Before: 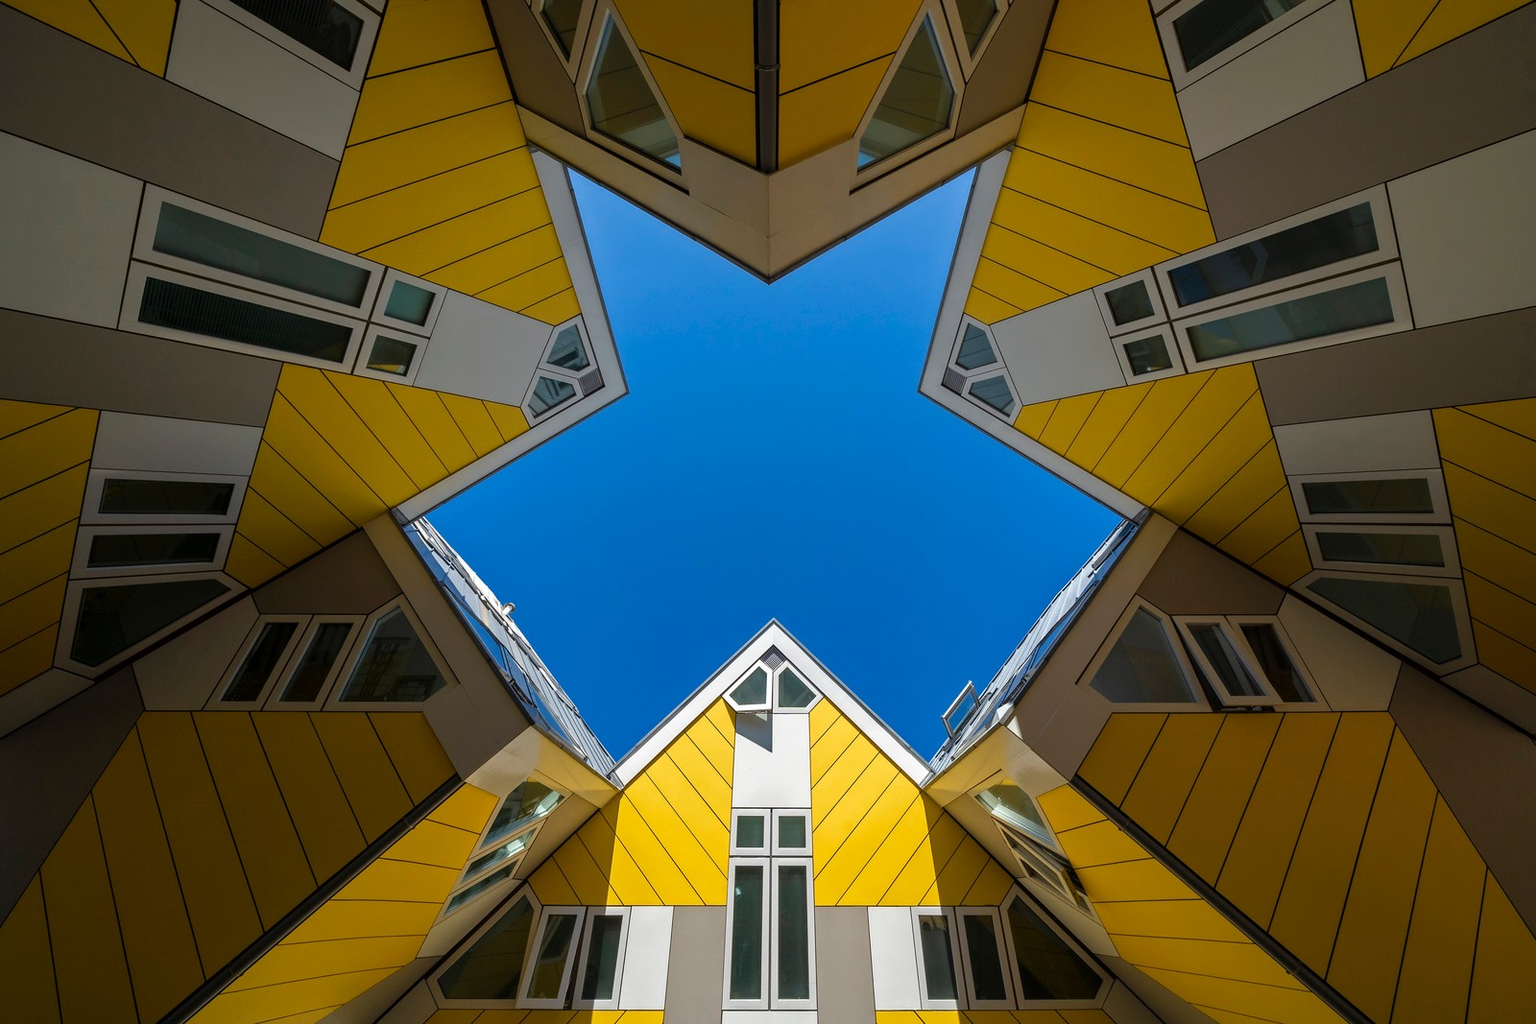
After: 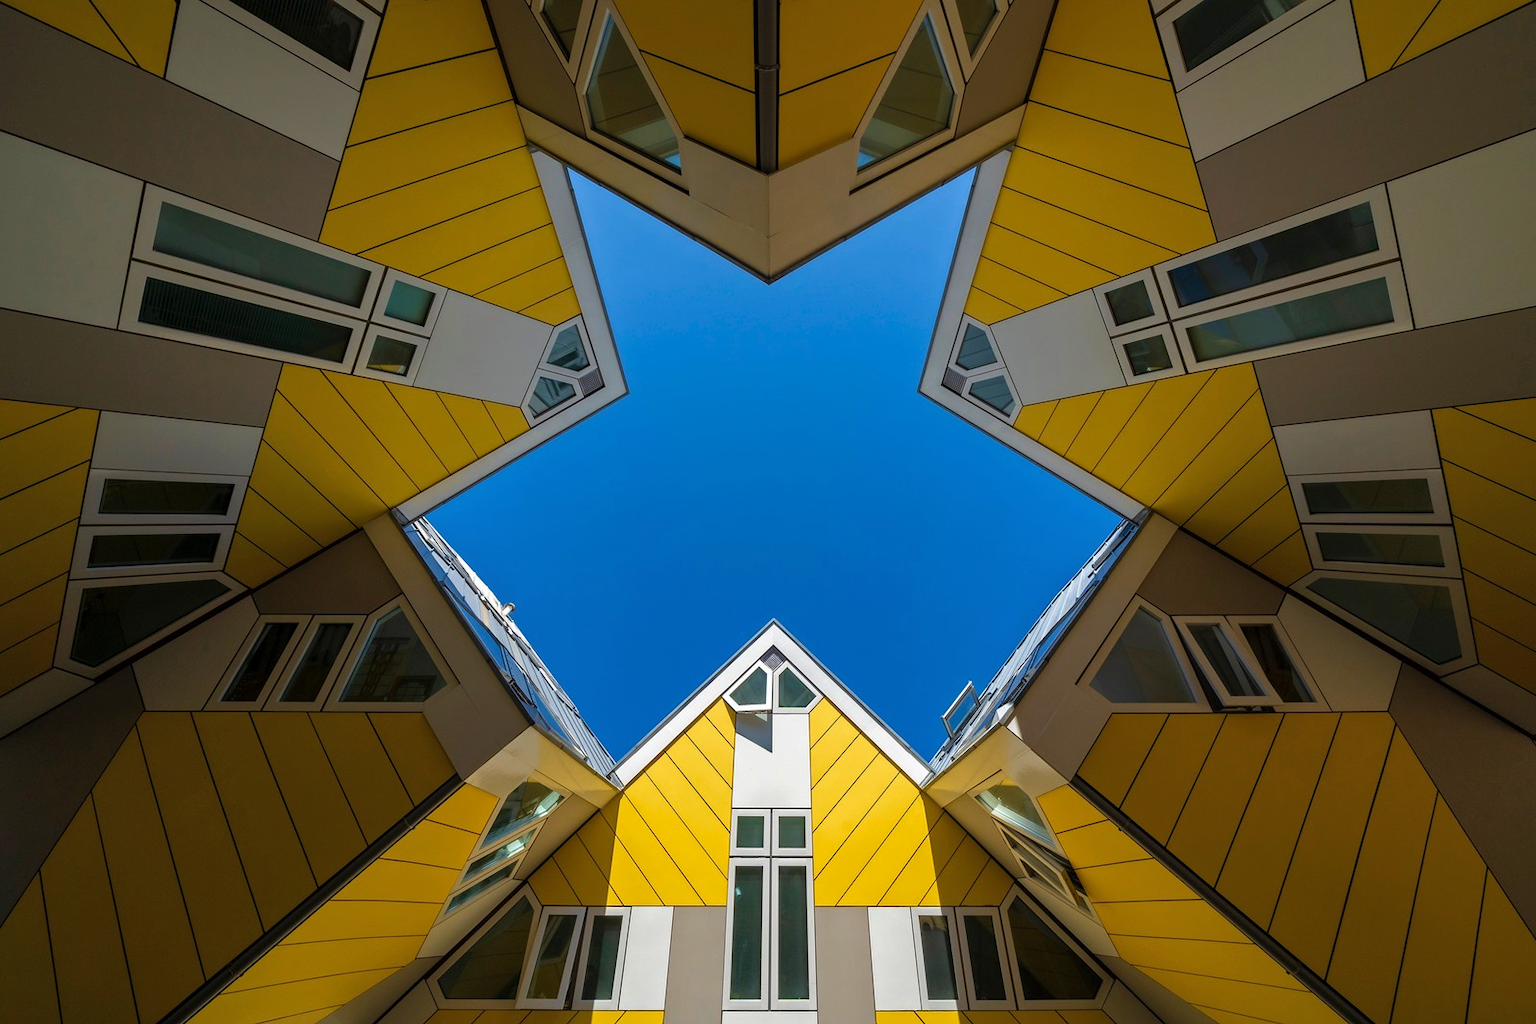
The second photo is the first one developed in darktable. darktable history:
shadows and highlights: shadows 24.77, highlights -24.02, shadows color adjustment 99.14%, highlights color adjustment 0.7%
velvia: on, module defaults
